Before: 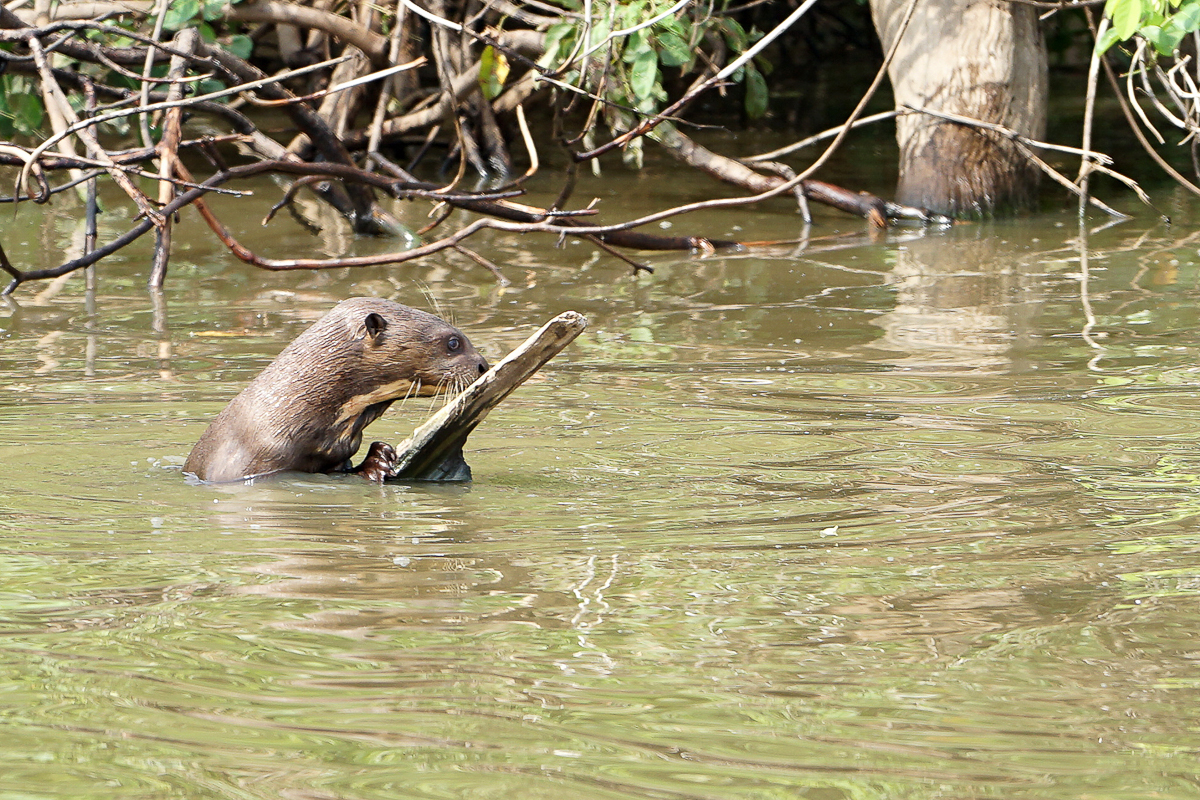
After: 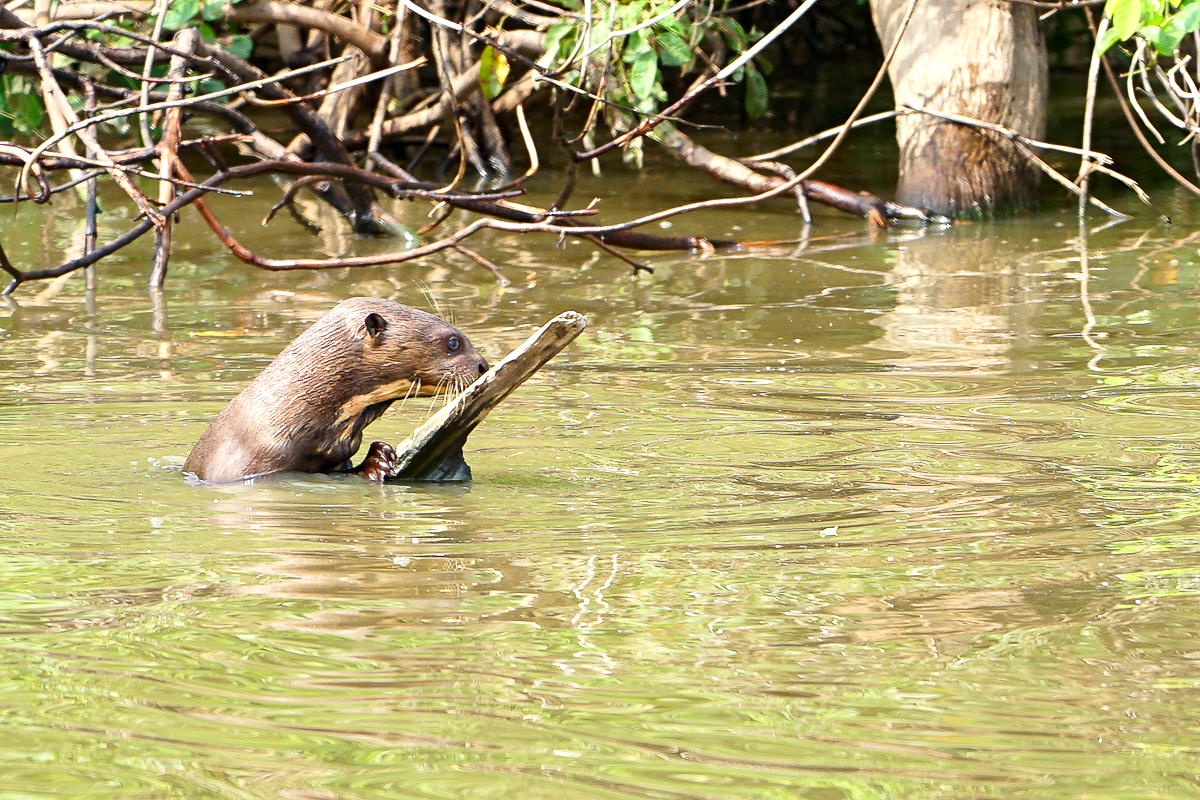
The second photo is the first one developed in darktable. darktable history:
contrast brightness saturation: contrast 0.09, saturation 0.28
exposure: exposure 0.3 EV, compensate highlight preservation false
